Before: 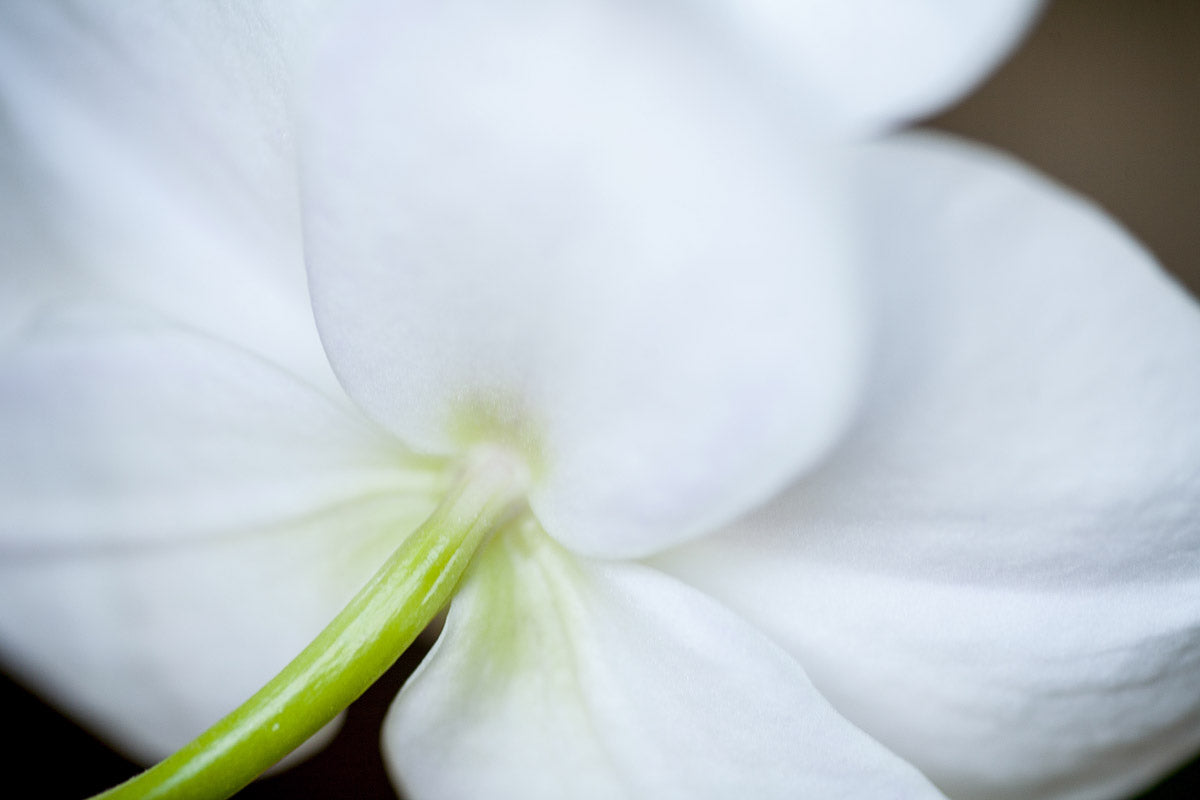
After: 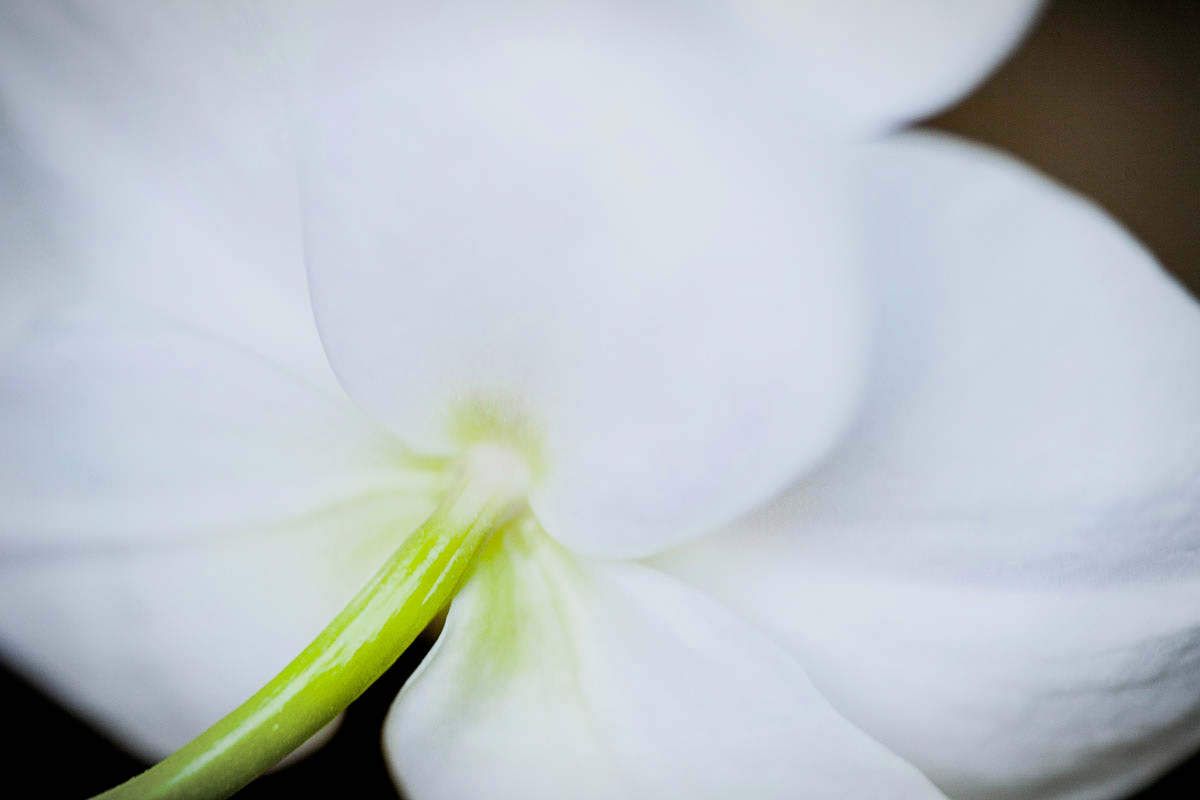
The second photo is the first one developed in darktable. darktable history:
filmic rgb: middle gray luminance 29.06%, black relative exposure -10.31 EV, white relative exposure 5.48 EV, threshold 3.02 EV, structure ↔ texture 99.07%, target black luminance 0%, hardness 3.96, latitude 1.45%, contrast 1.12, highlights saturation mix 5.58%, shadows ↔ highlights balance 15.27%, enable highlight reconstruction true
color balance rgb: linear chroma grading › global chroma 14.712%, perceptual saturation grading › global saturation 38.731%, perceptual saturation grading › highlights -24.766%, perceptual saturation grading › mid-tones 34.861%, perceptual saturation grading › shadows 34.526%, perceptual brilliance grading › global brilliance 15.51%, perceptual brilliance grading › shadows -34.869%, global vibrance 9.518%
vignetting: fall-off start 87%, brightness -0.294, automatic ratio true, unbound false
